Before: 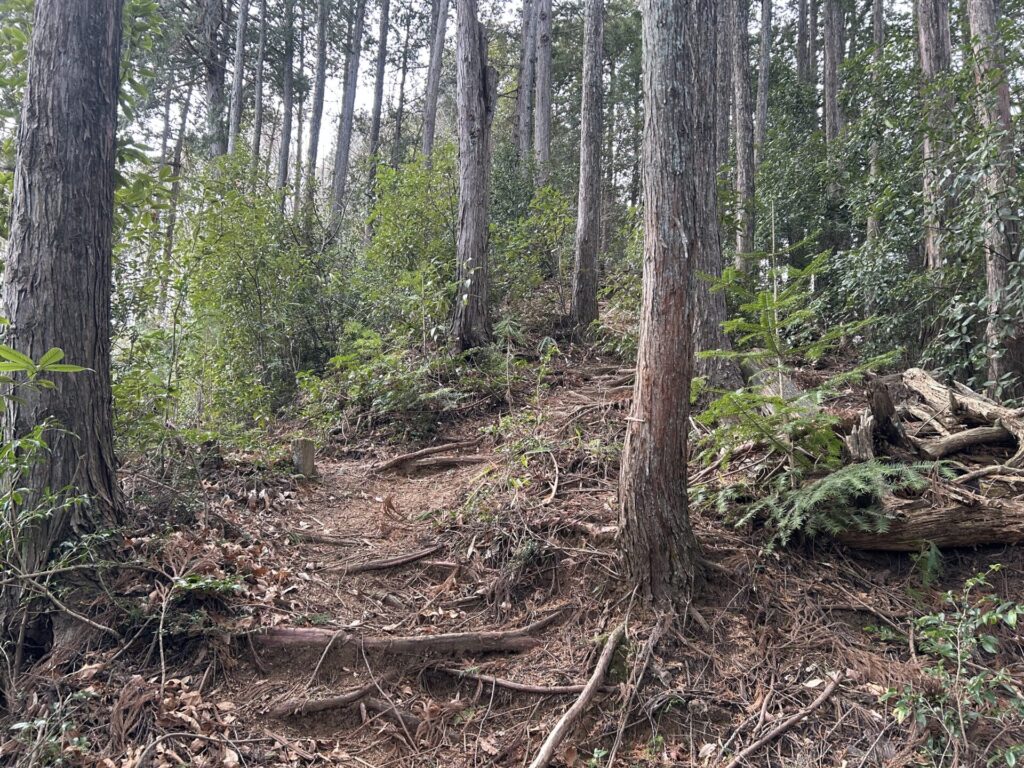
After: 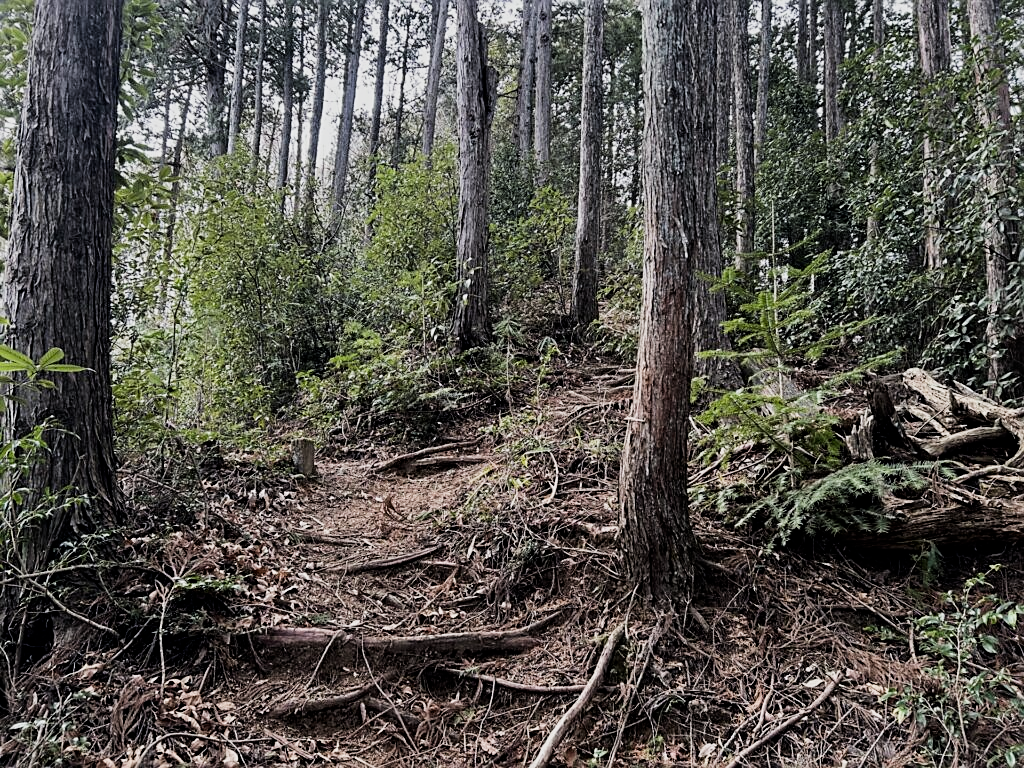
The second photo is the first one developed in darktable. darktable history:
contrast brightness saturation: brightness -0.099
filmic rgb: black relative exposure -5.08 EV, white relative exposure 3.96 EV, threshold 2.99 EV, hardness 2.89, contrast 1.403, highlights saturation mix -30.23%, enable highlight reconstruction true
sharpen: on, module defaults
